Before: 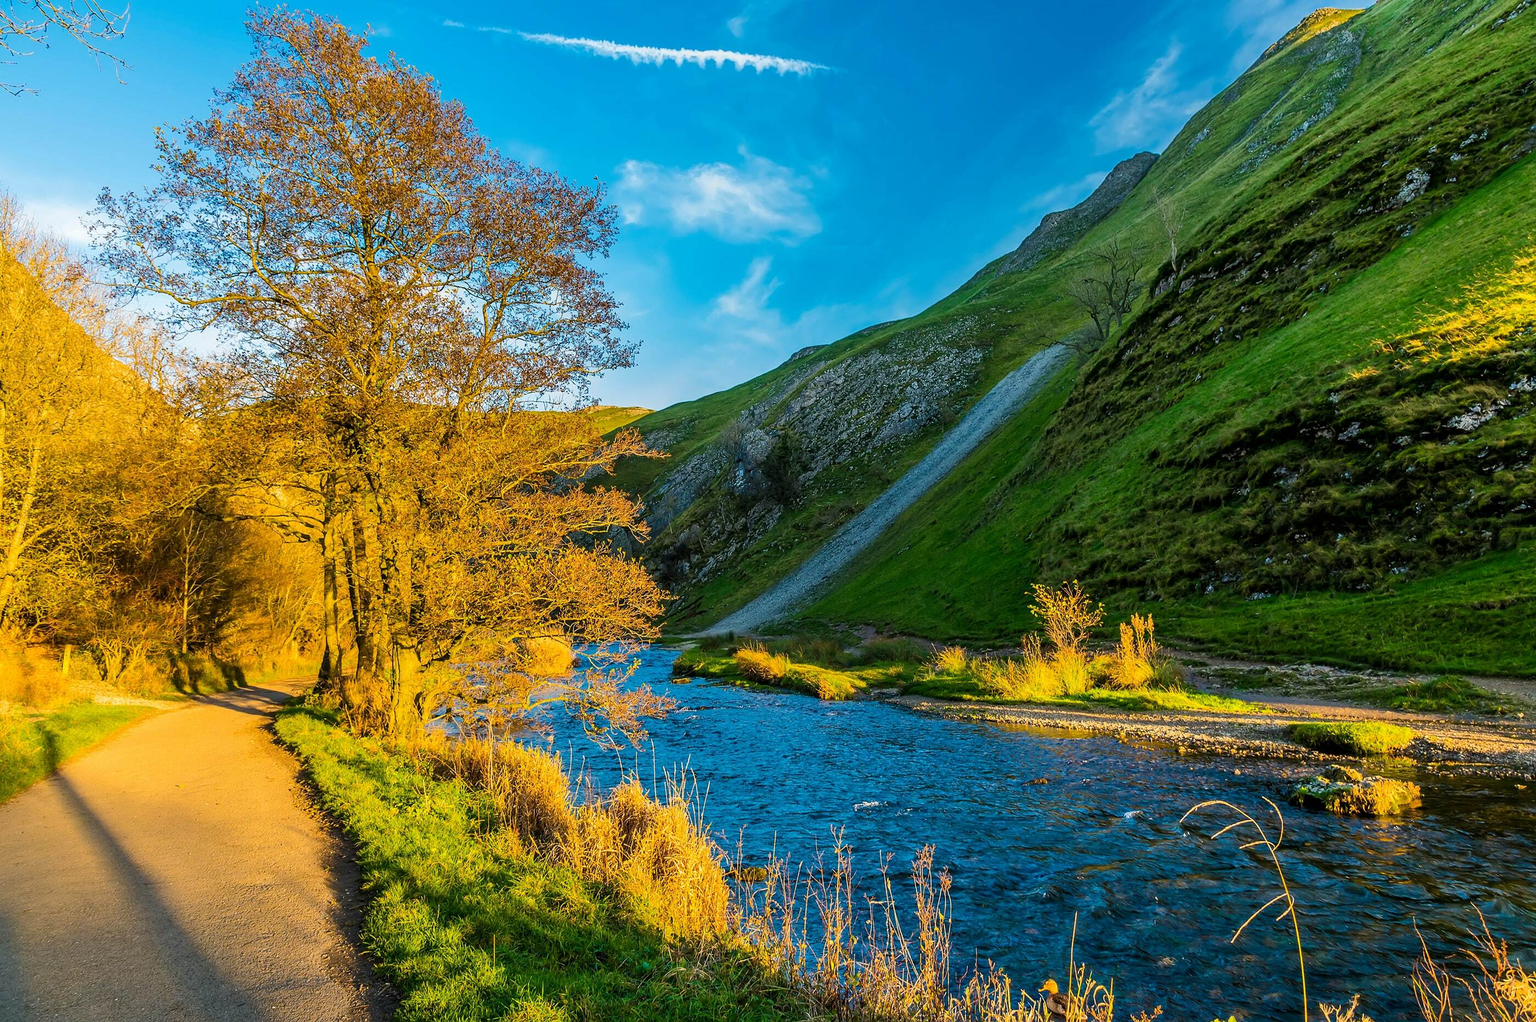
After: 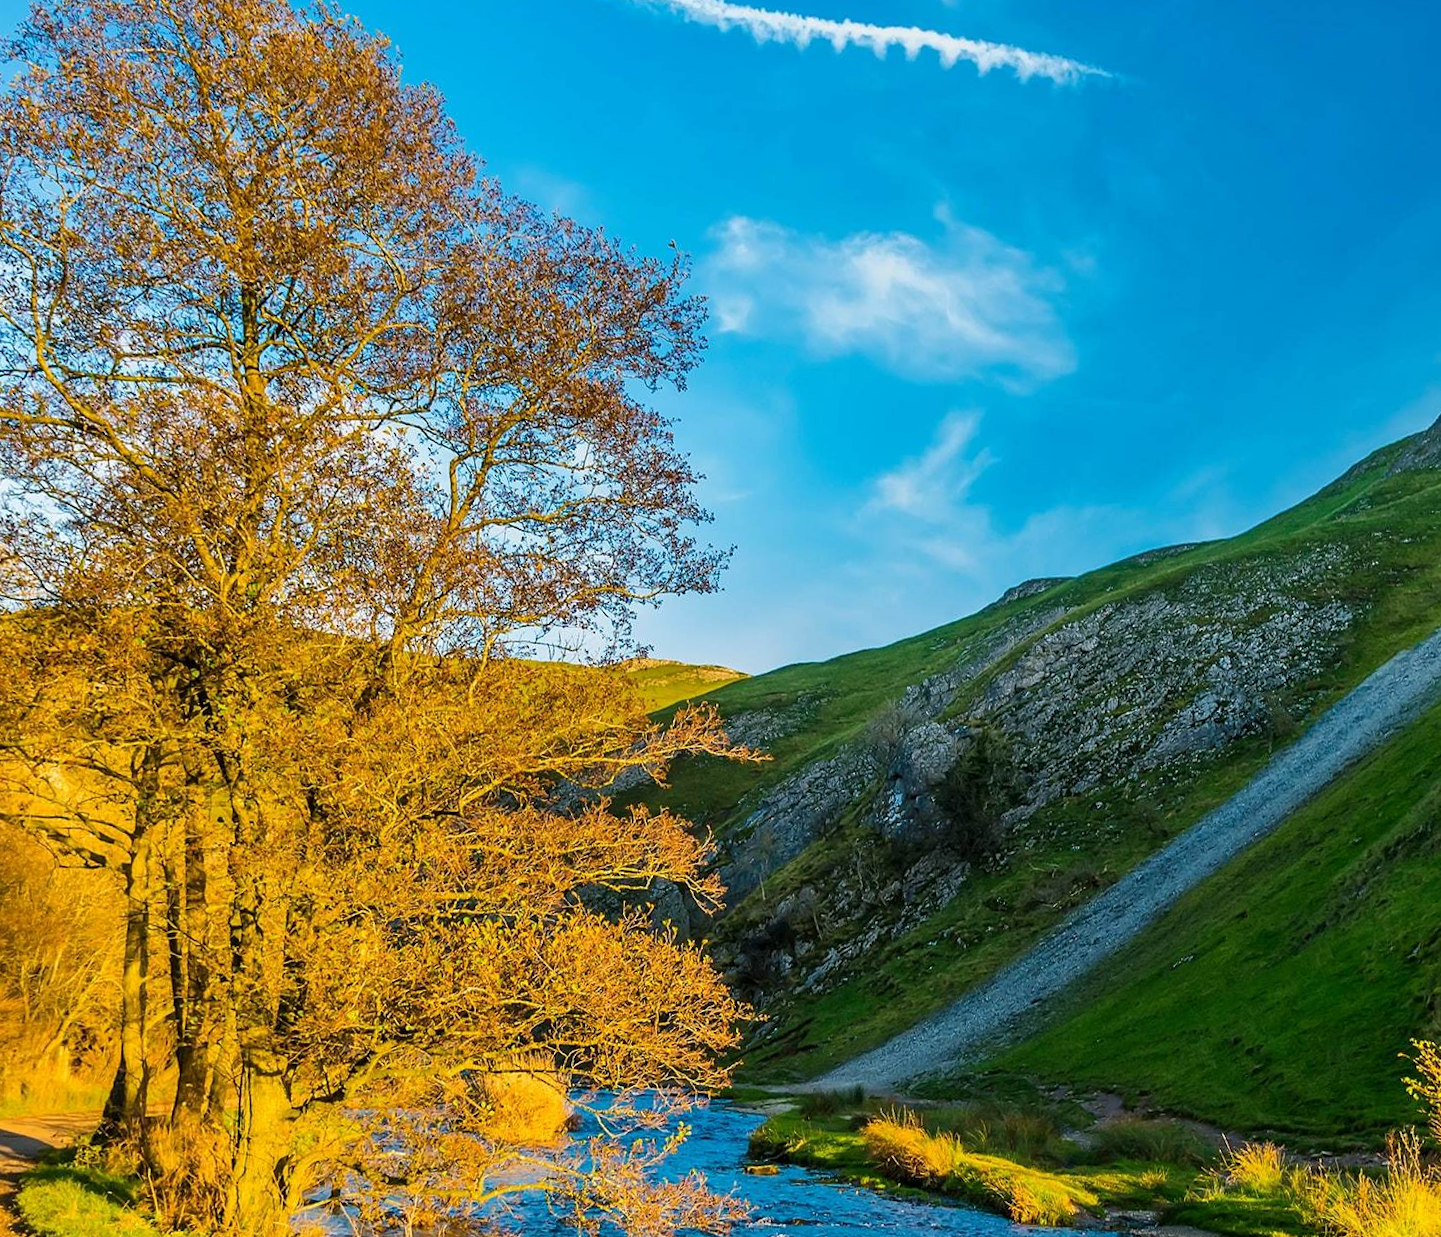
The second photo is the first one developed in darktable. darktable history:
crop: left 17.835%, top 7.675%, right 32.881%, bottom 32.213%
rotate and perspective: rotation 4.1°, automatic cropping off
